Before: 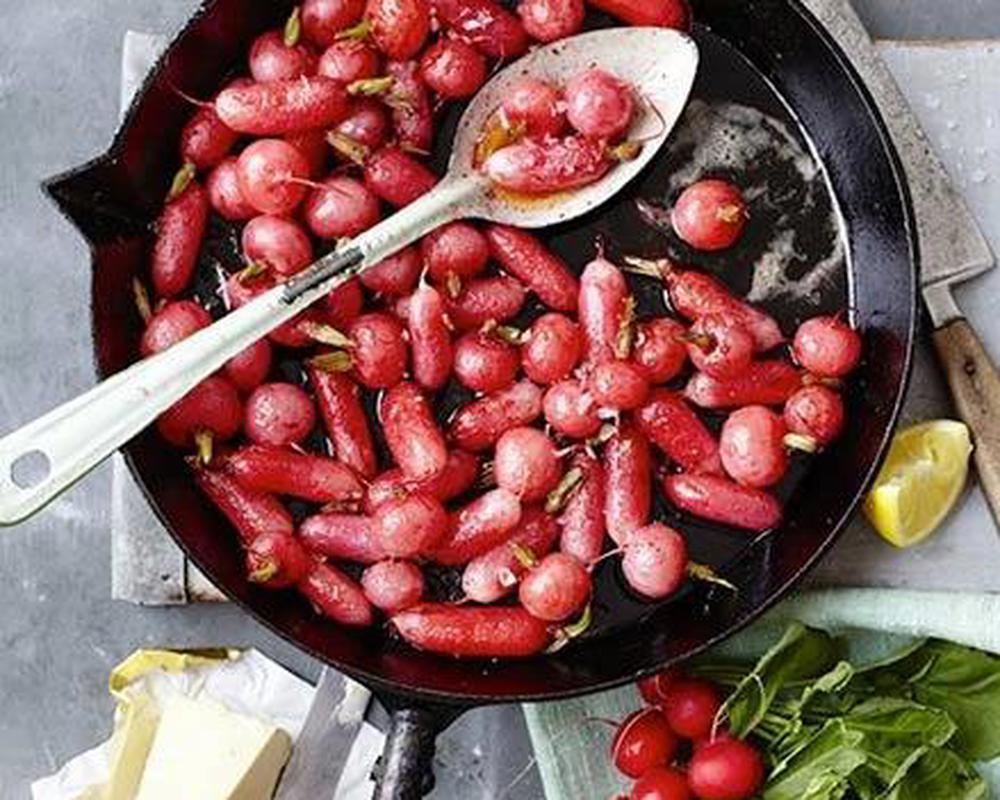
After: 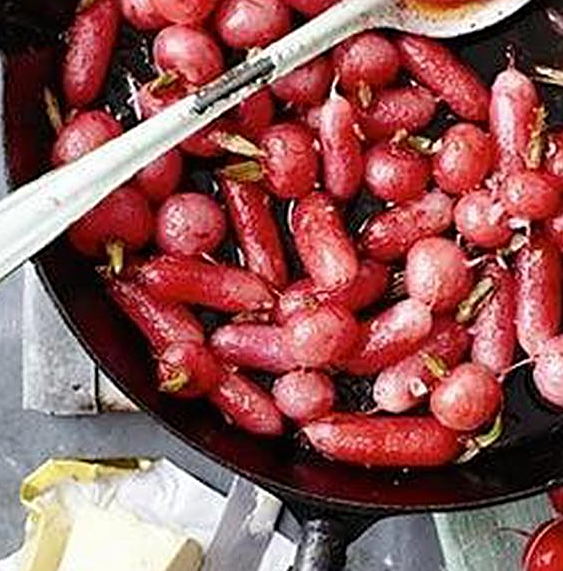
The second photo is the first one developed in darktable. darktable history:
sharpen: on, module defaults
crop: left 8.966%, top 23.852%, right 34.699%, bottom 4.703%
